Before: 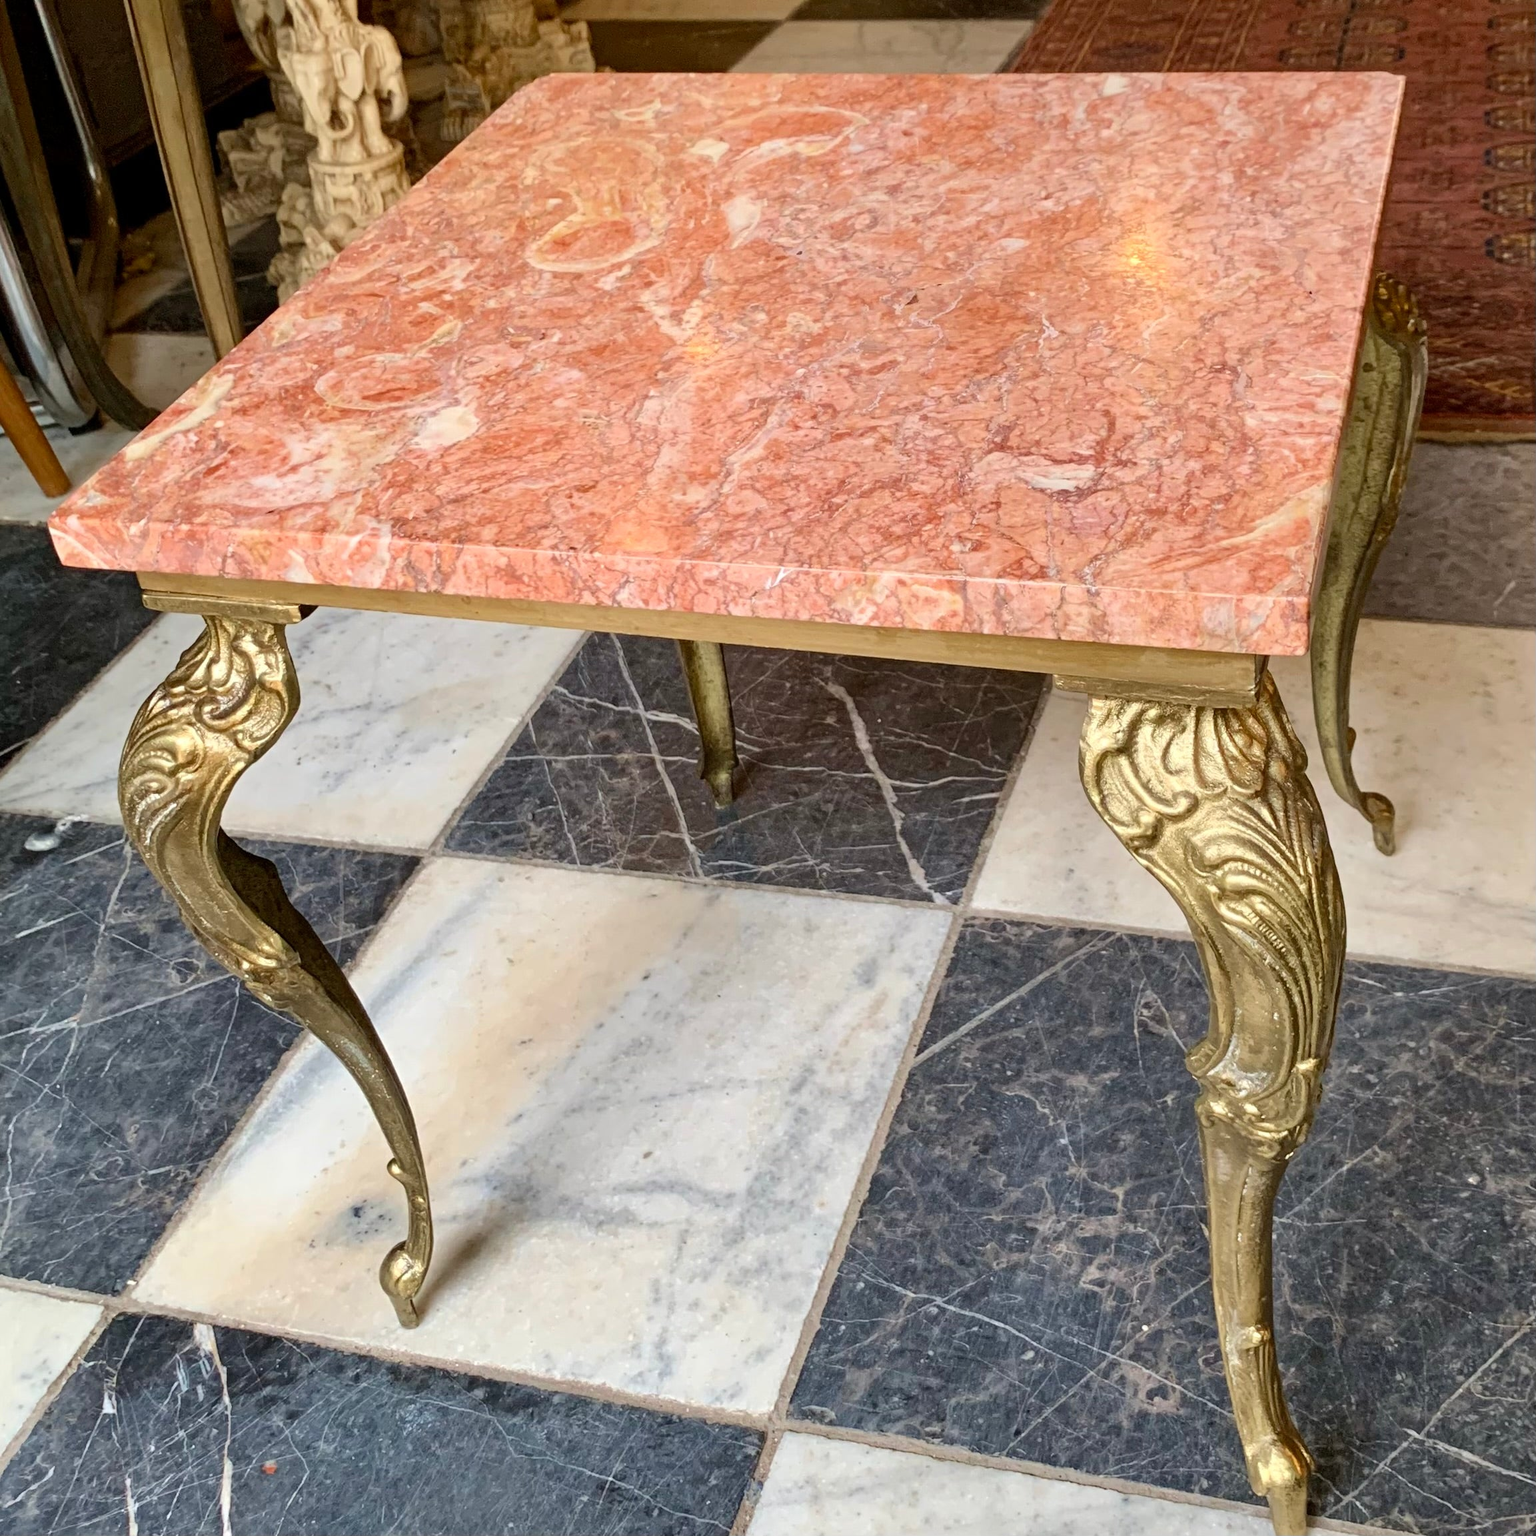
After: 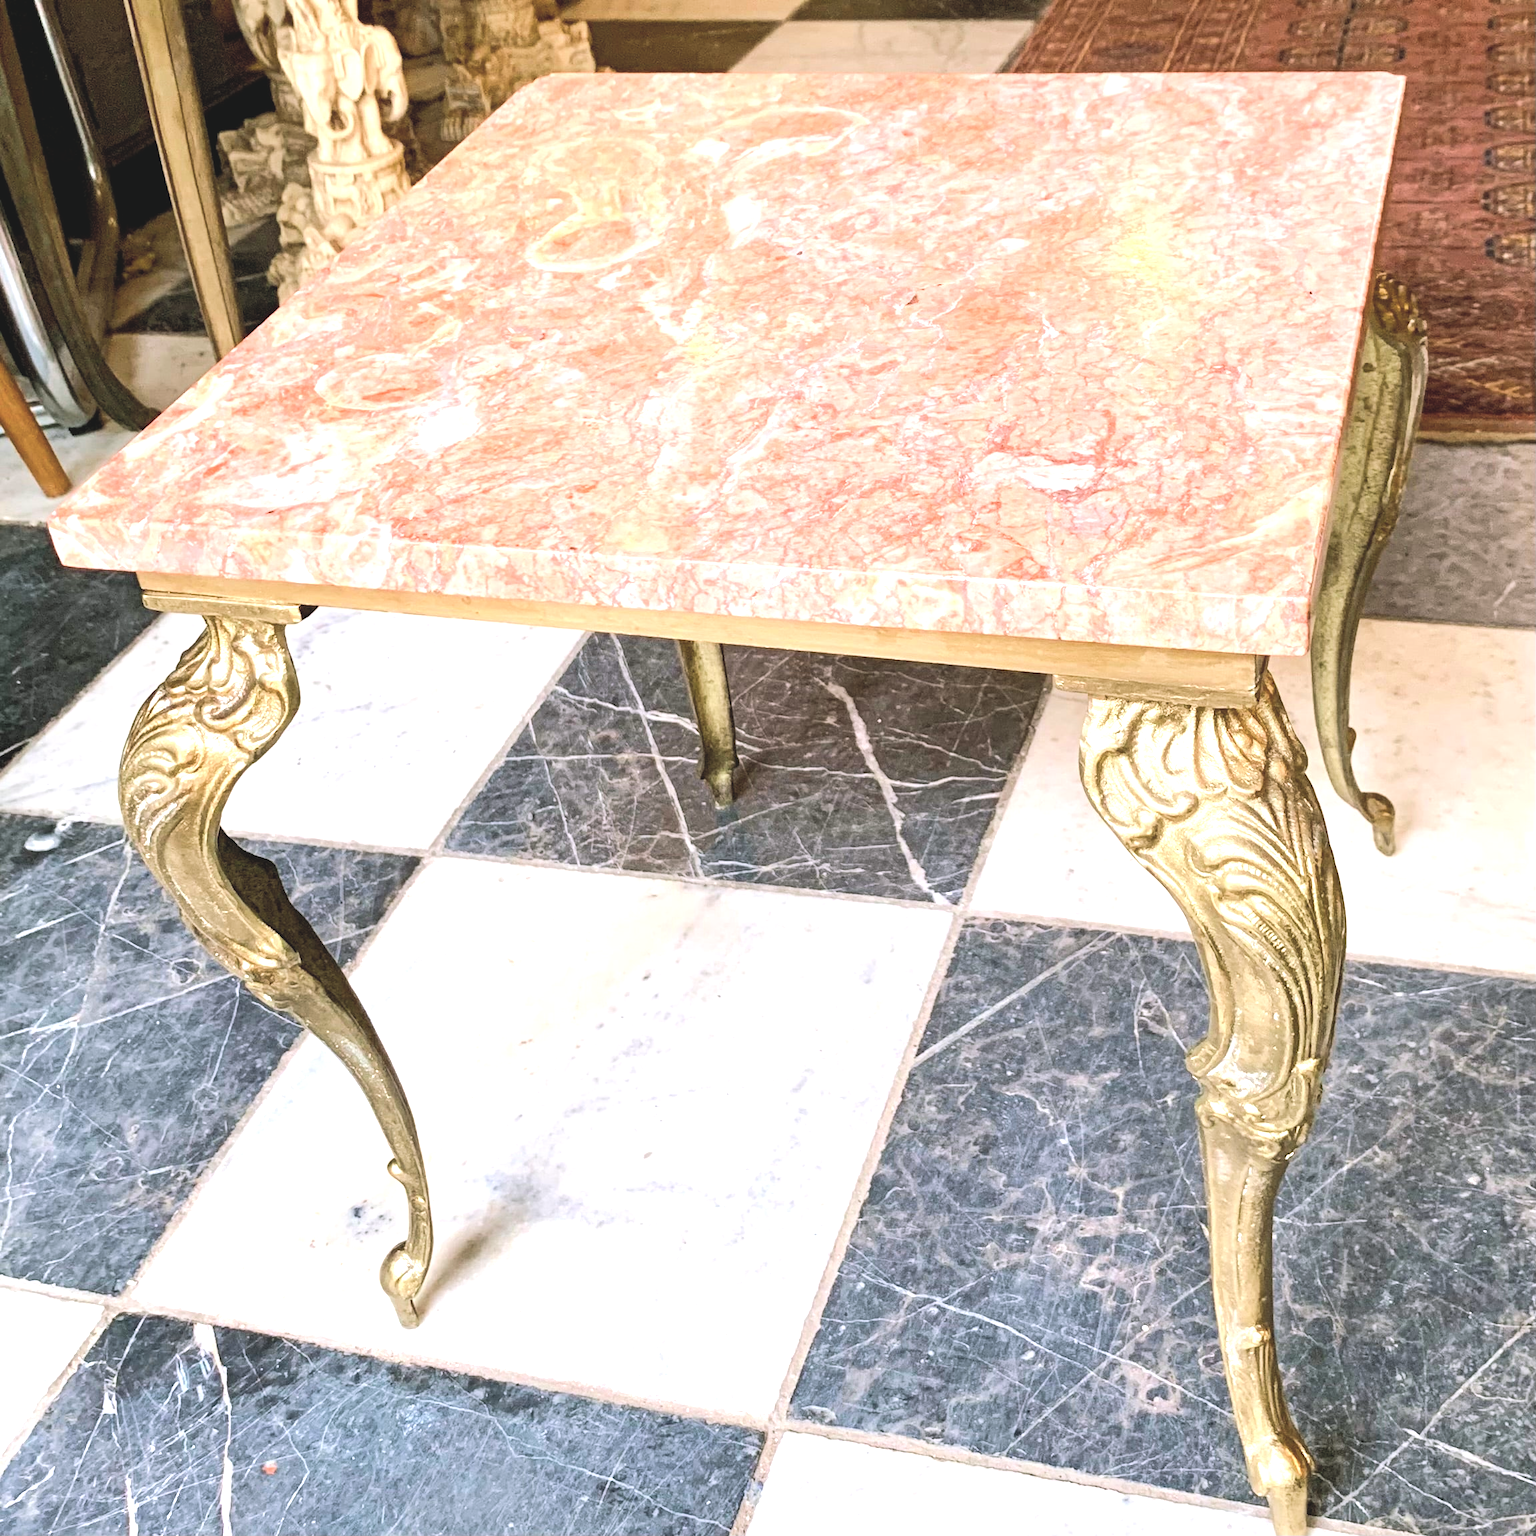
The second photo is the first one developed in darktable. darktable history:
color balance rgb: shadows lift › chroma 2%, shadows lift › hue 135.47°, highlights gain › chroma 2%, highlights gain › hue 291.01°, global offset › luminance 0.5%, perceptual saturation grading › global saturation -10.8%, perceptual saturation grading › highlights -26.83%, perceptual saturation grading › shadows 21.25%, perceptual brilliance grading › highlights 17.77%, perceptual brilliance grading › mid-tones 31.71%, perceptual brilliance grading › shadows -31.01%, global vibrance 24.91%
white balance: red 0.988, blue 1.017
exposure: black level correction 0.001, exposure 0.5 EV, compensate exposure bias true, compensate highlight preservation false
contrast brightness saturation: brightness 0.28
